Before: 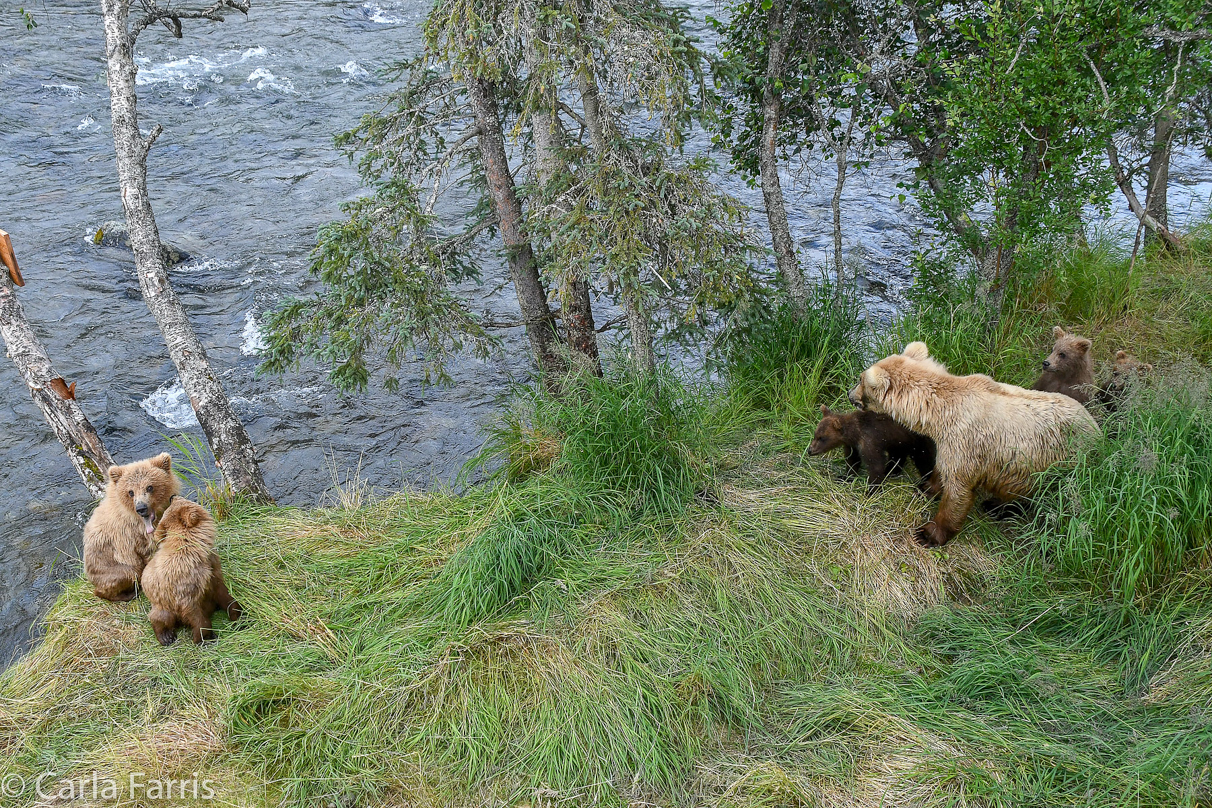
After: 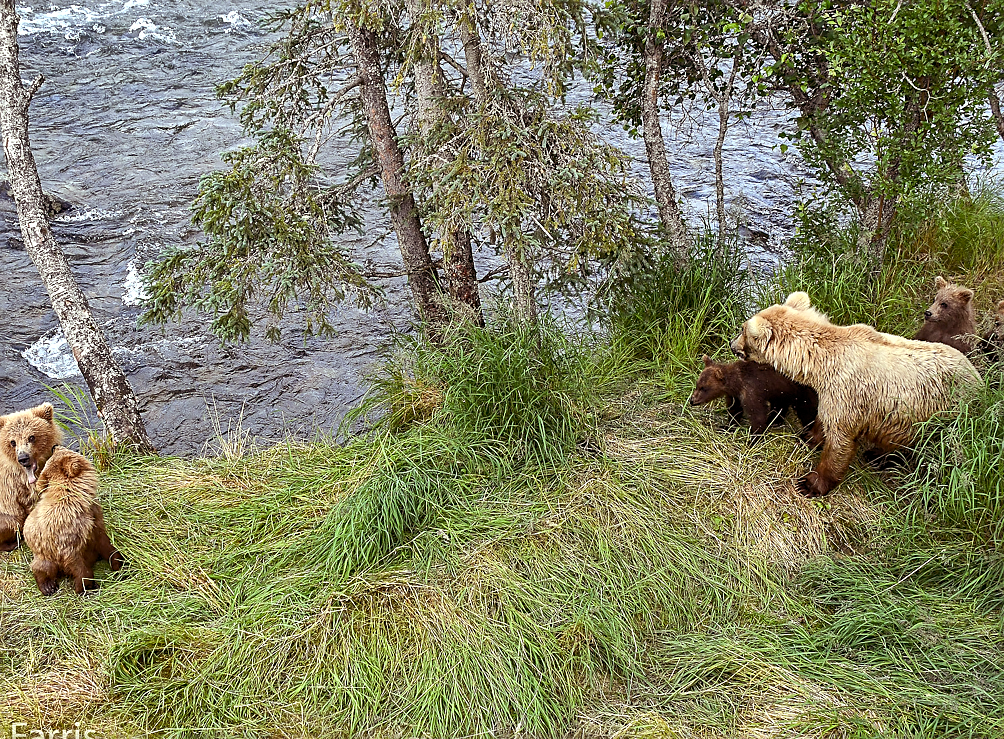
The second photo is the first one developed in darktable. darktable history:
rgb levels: mode RGB, independent channels, levels [[0, 0.474, 1], [0, 0.5, 1], [0, 0.5, 1]]
sharpen: on, module defaults
color correction: highlights a* -4.28, highlights b* 6.53
tone equalizer: -8 EV -0.417 EV, -7 EV -0.389 EV, -6 EV -0.333 EV, -5 EV -0.222 EV, -3 EV 0.222 EV, -2 EV 0.333 EV, -1 EV 0.389 EV, +0 EV 0.417 EV, edges refinement/feathering 500, mask exposure compensation -1.57 EV, preserve details no
crop: left 9.807%, top 6.259%, right 7.334%, bottom 2.177%
shadows and highlights: white point adjustment 0.1, highlights -70, soften with gaussian
